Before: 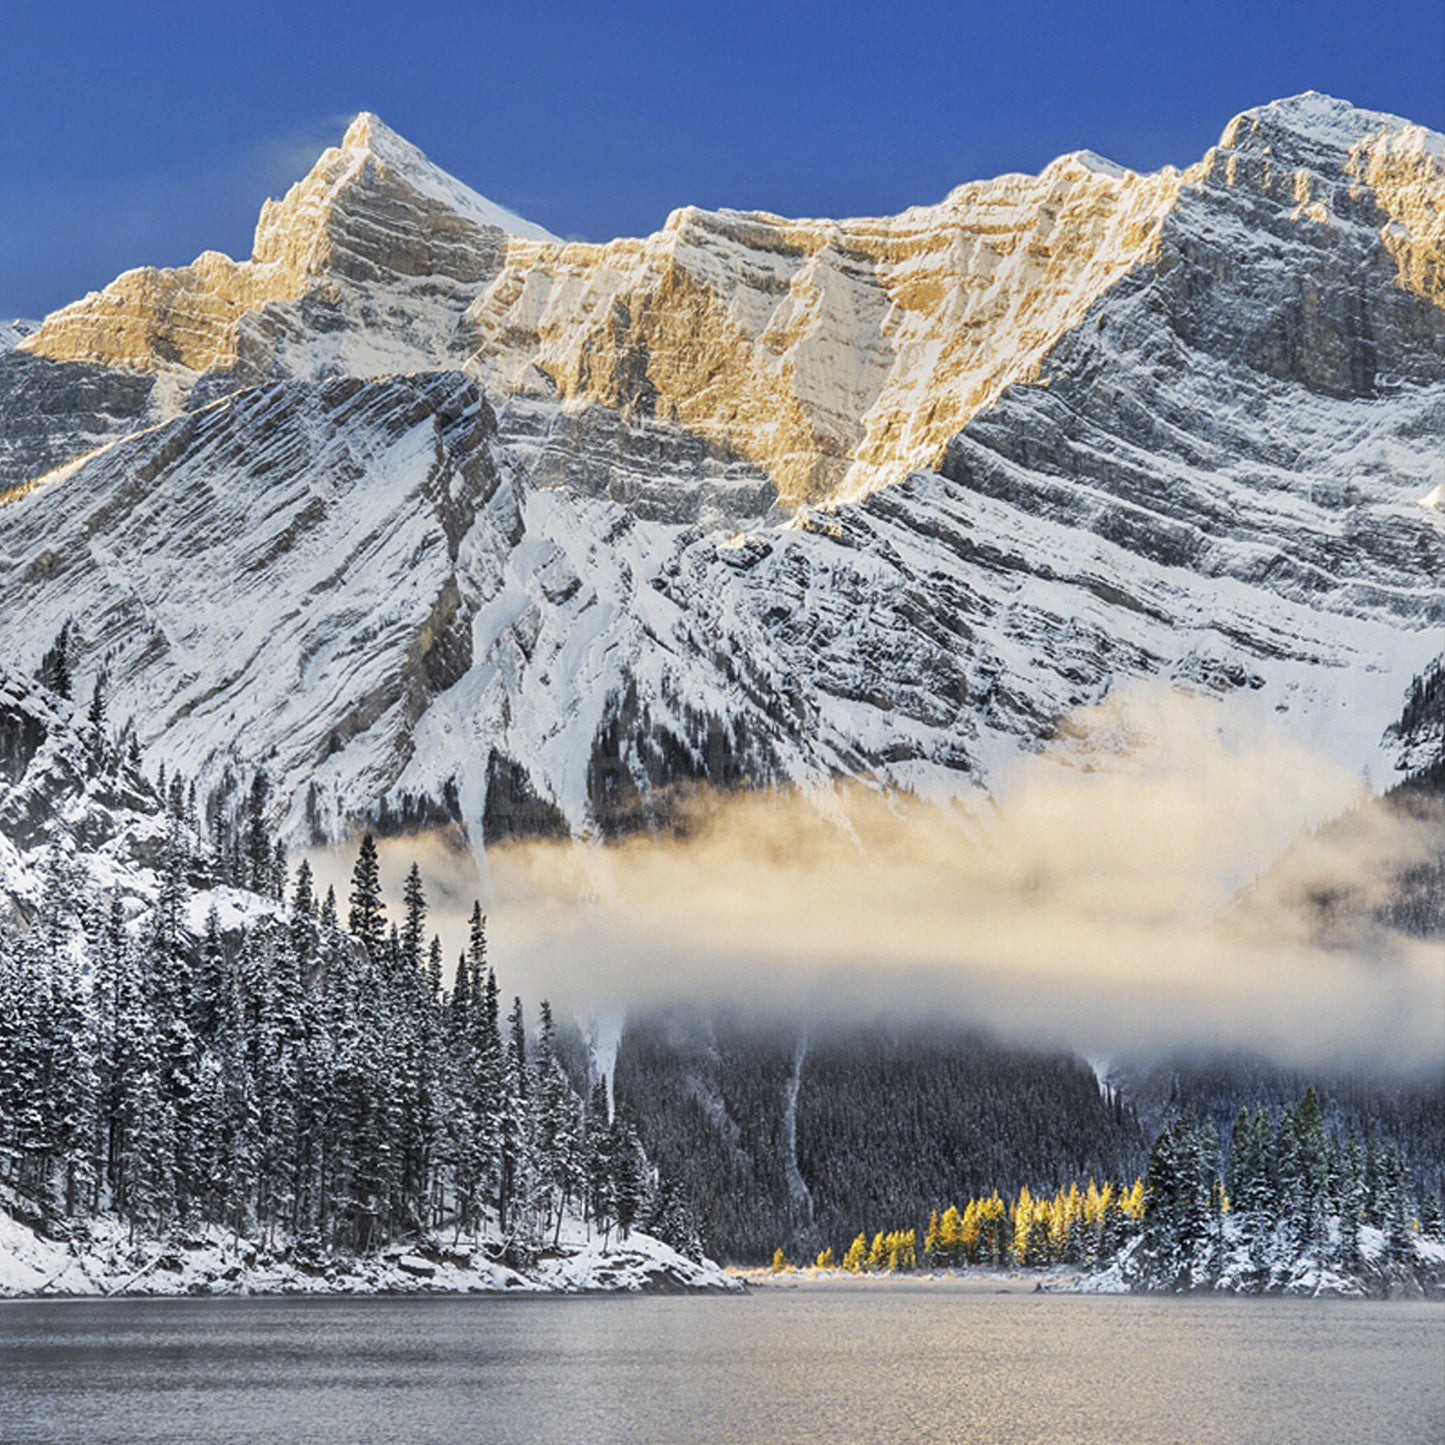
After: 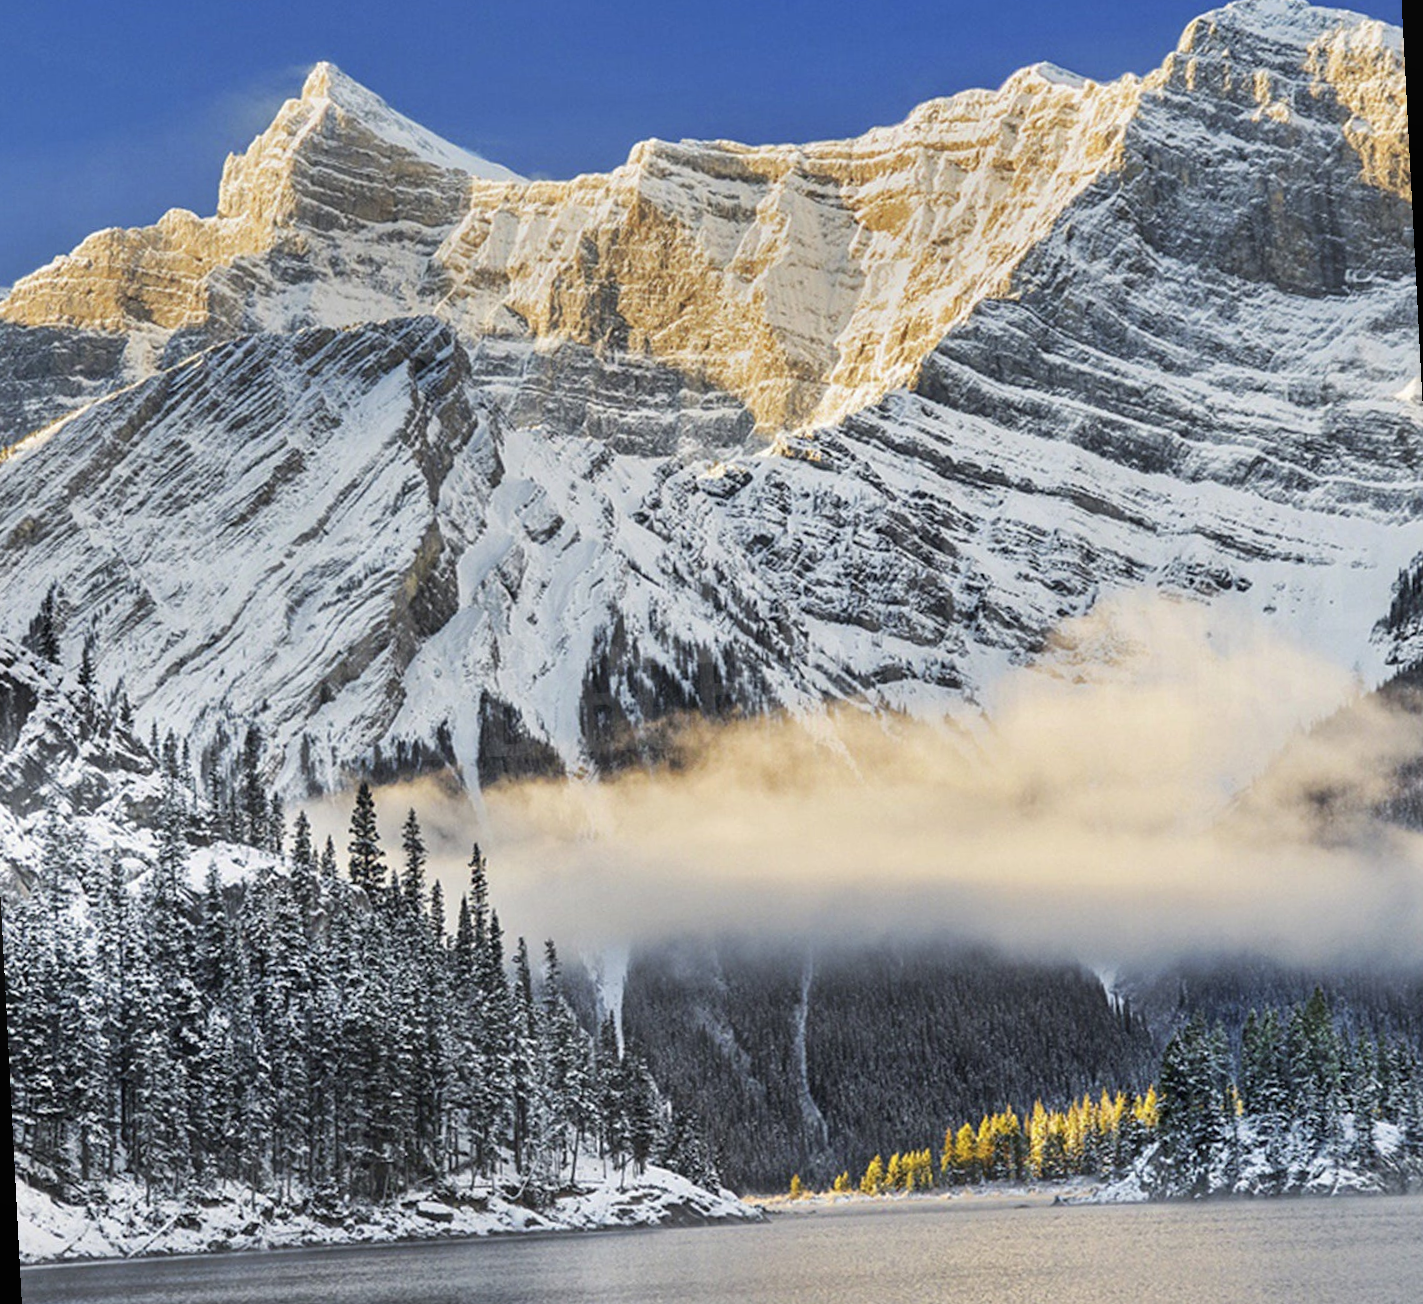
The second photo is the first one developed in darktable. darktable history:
bloom: size 13.65%, threshold 98.39%, strength 4.82%
rotate and perspective: rotation -3°, crop left 0.031, crop right 0.968, crop top 0.07, crop bottom 0.93
exposure: black level correction 0, compensate exposure bias true, compensate highlight preservation false
